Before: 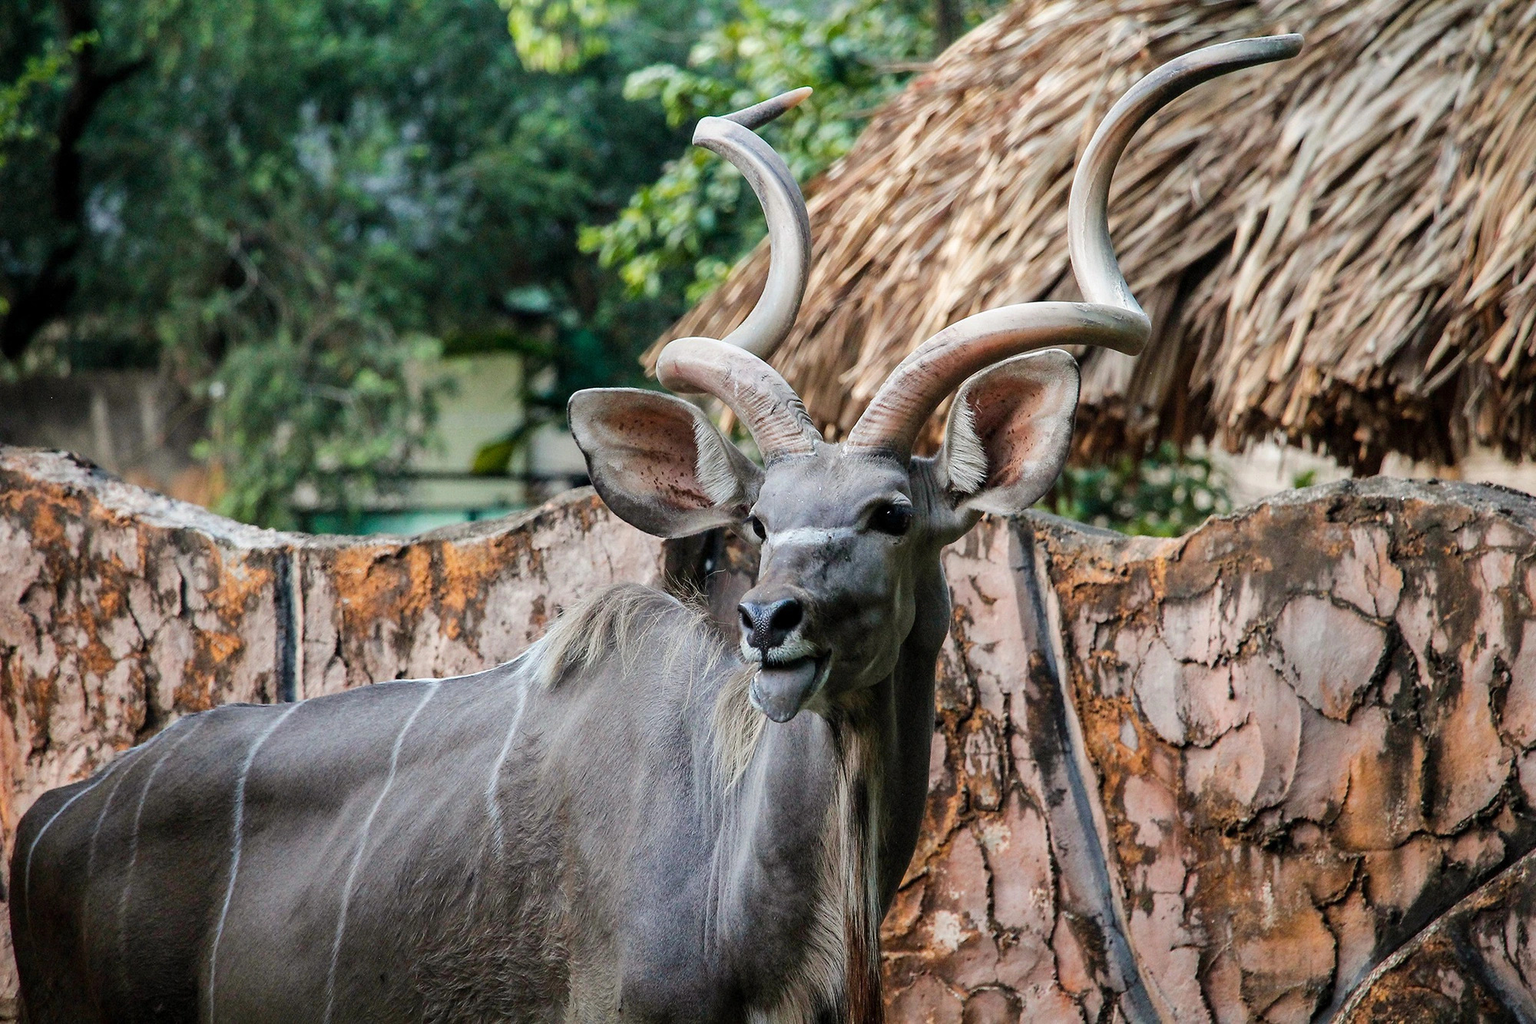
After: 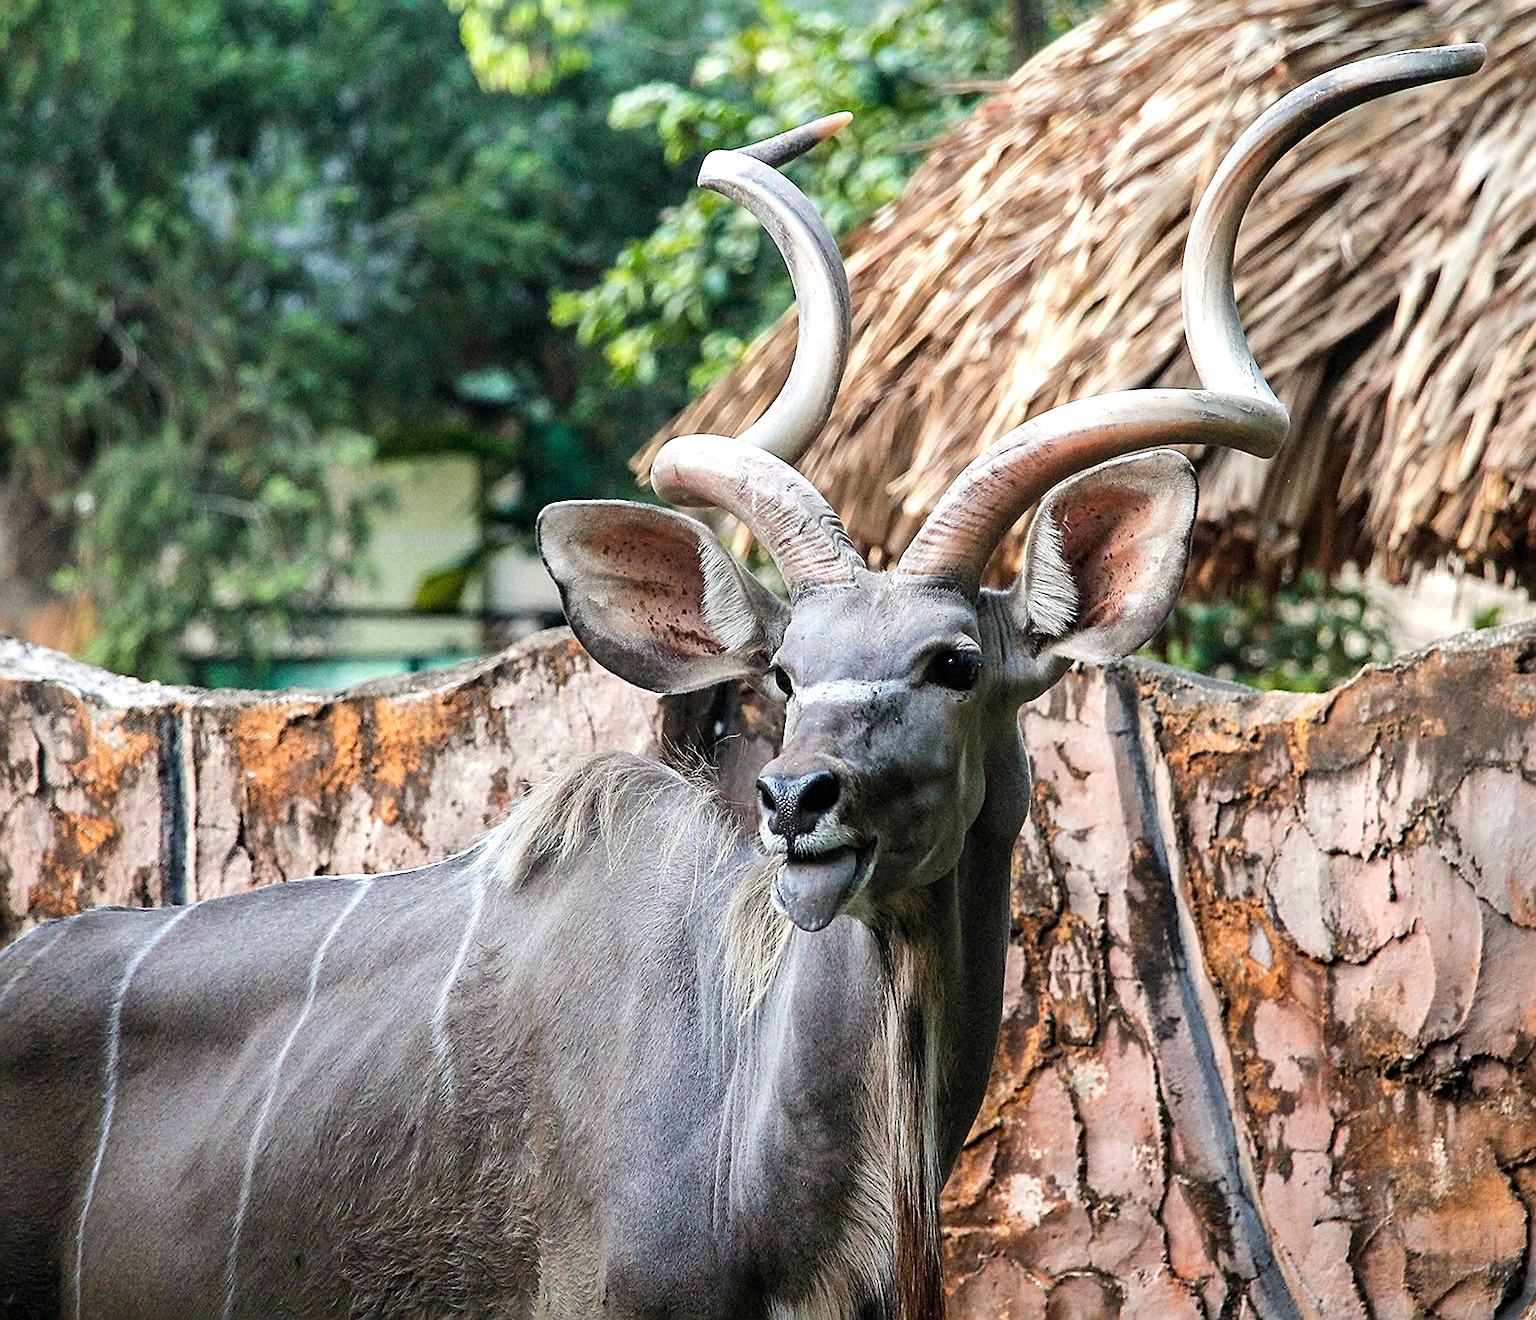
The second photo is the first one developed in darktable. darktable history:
crop: left 9.852%, right 12.562%
sharpen: on, module defaults
exposure: black level correction 0, exposure 0.498 EV, compensate highlight preservation false
